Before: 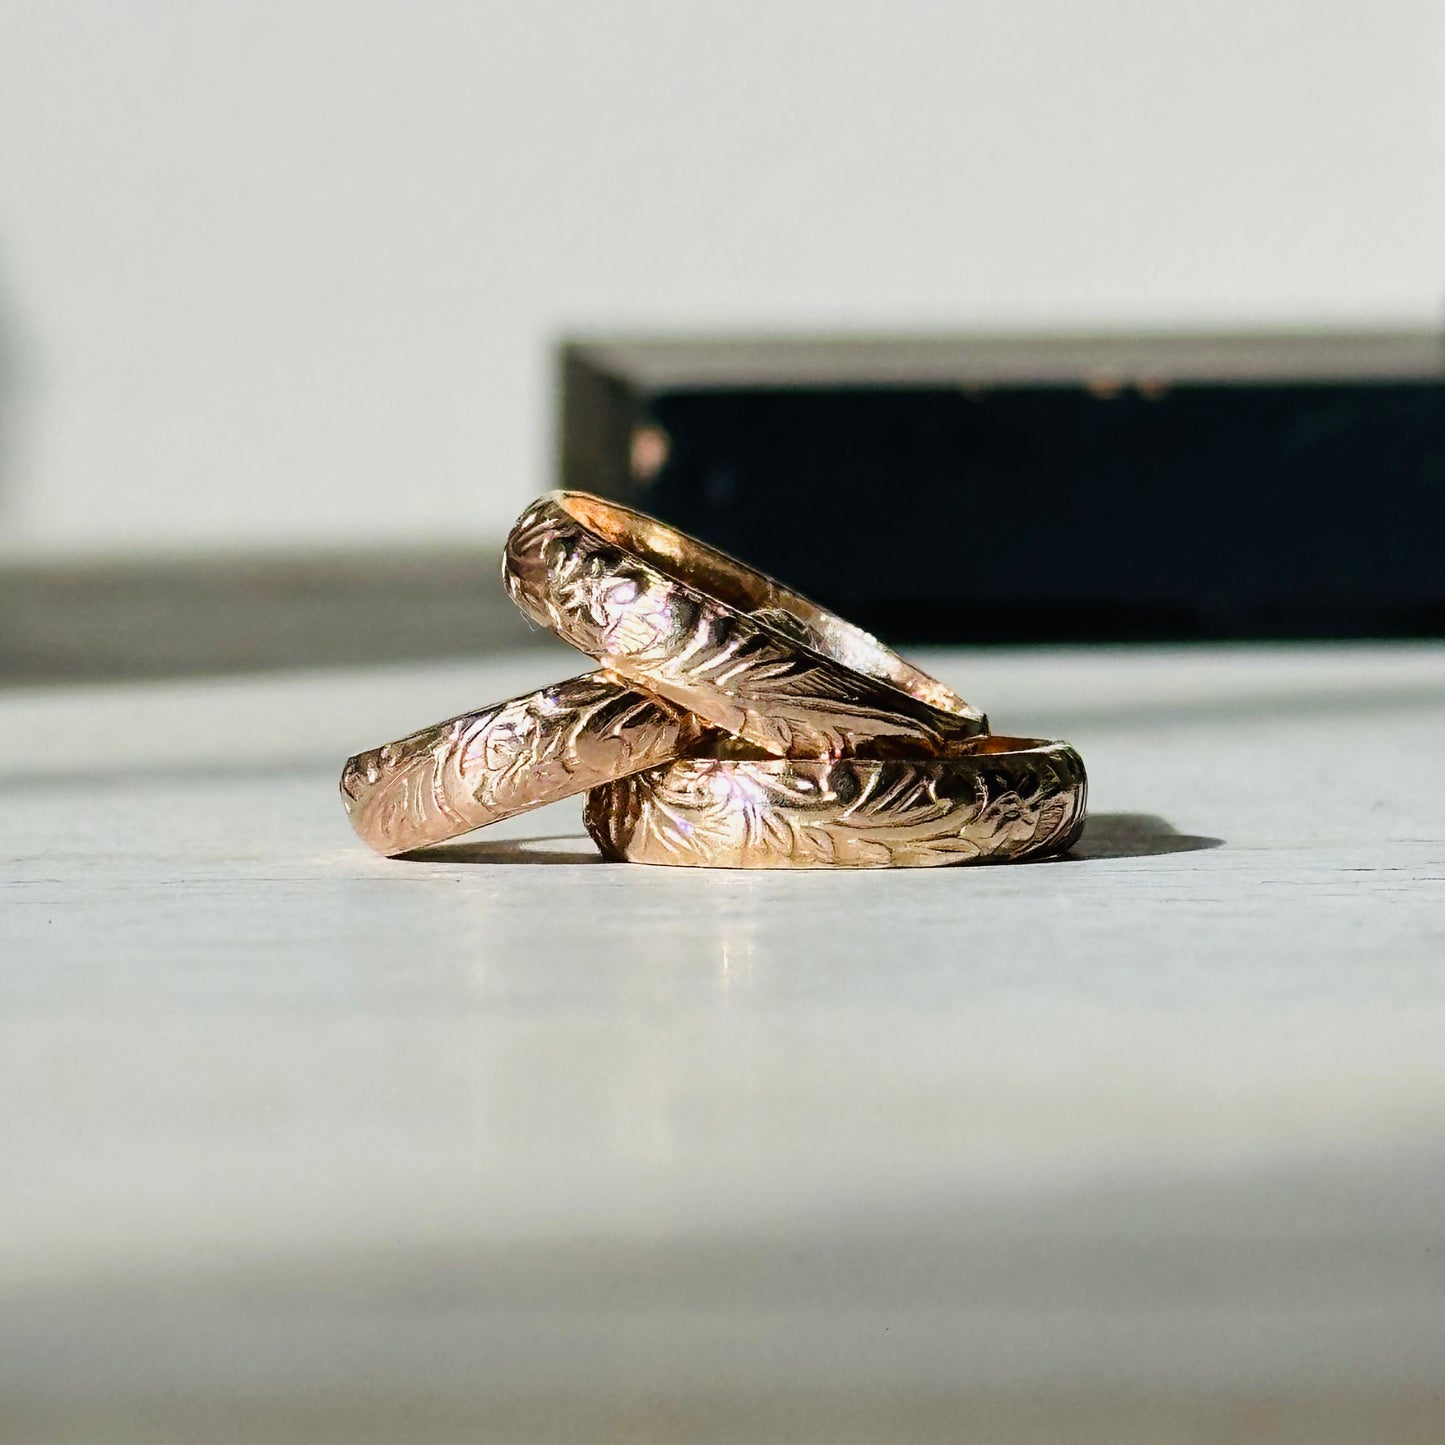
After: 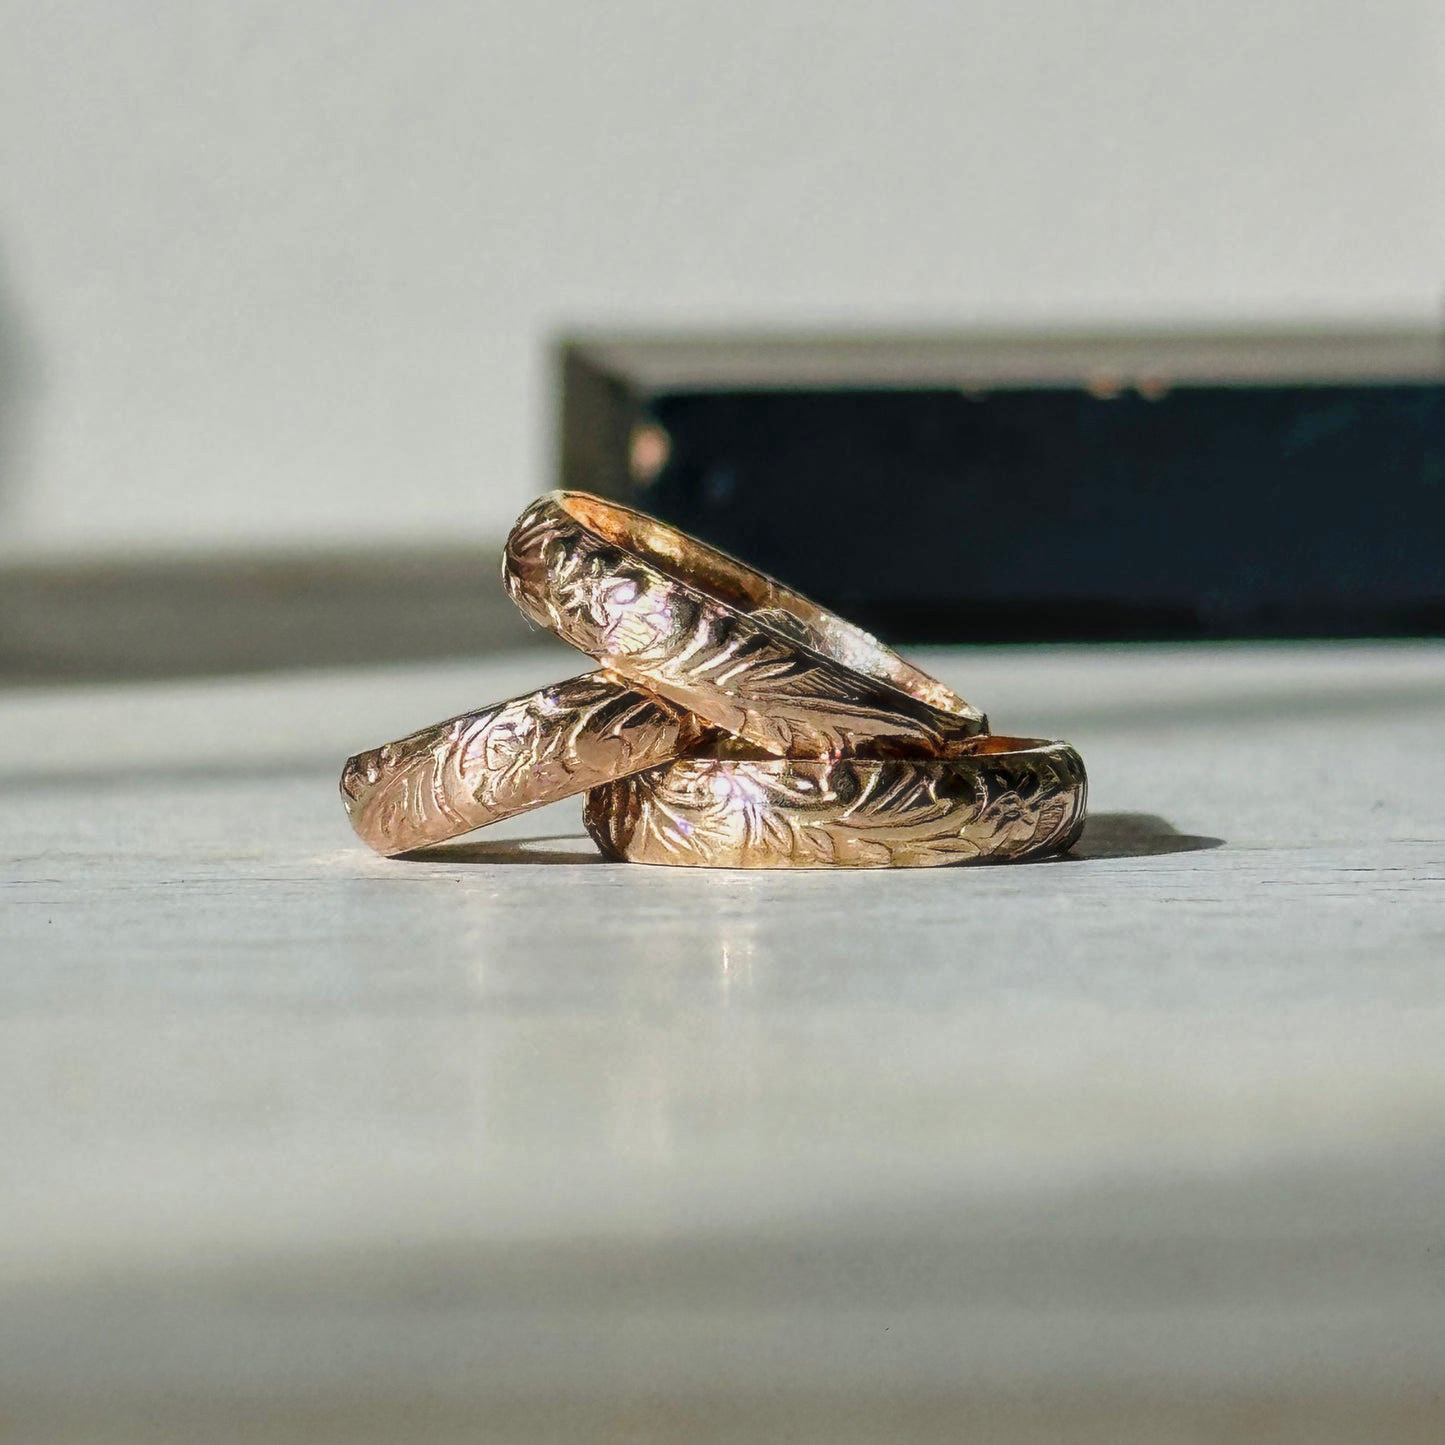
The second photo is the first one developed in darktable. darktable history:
local contrast: on, module defaults
haze removal: strength -0.05
shadows and highlights: on, module defaults
